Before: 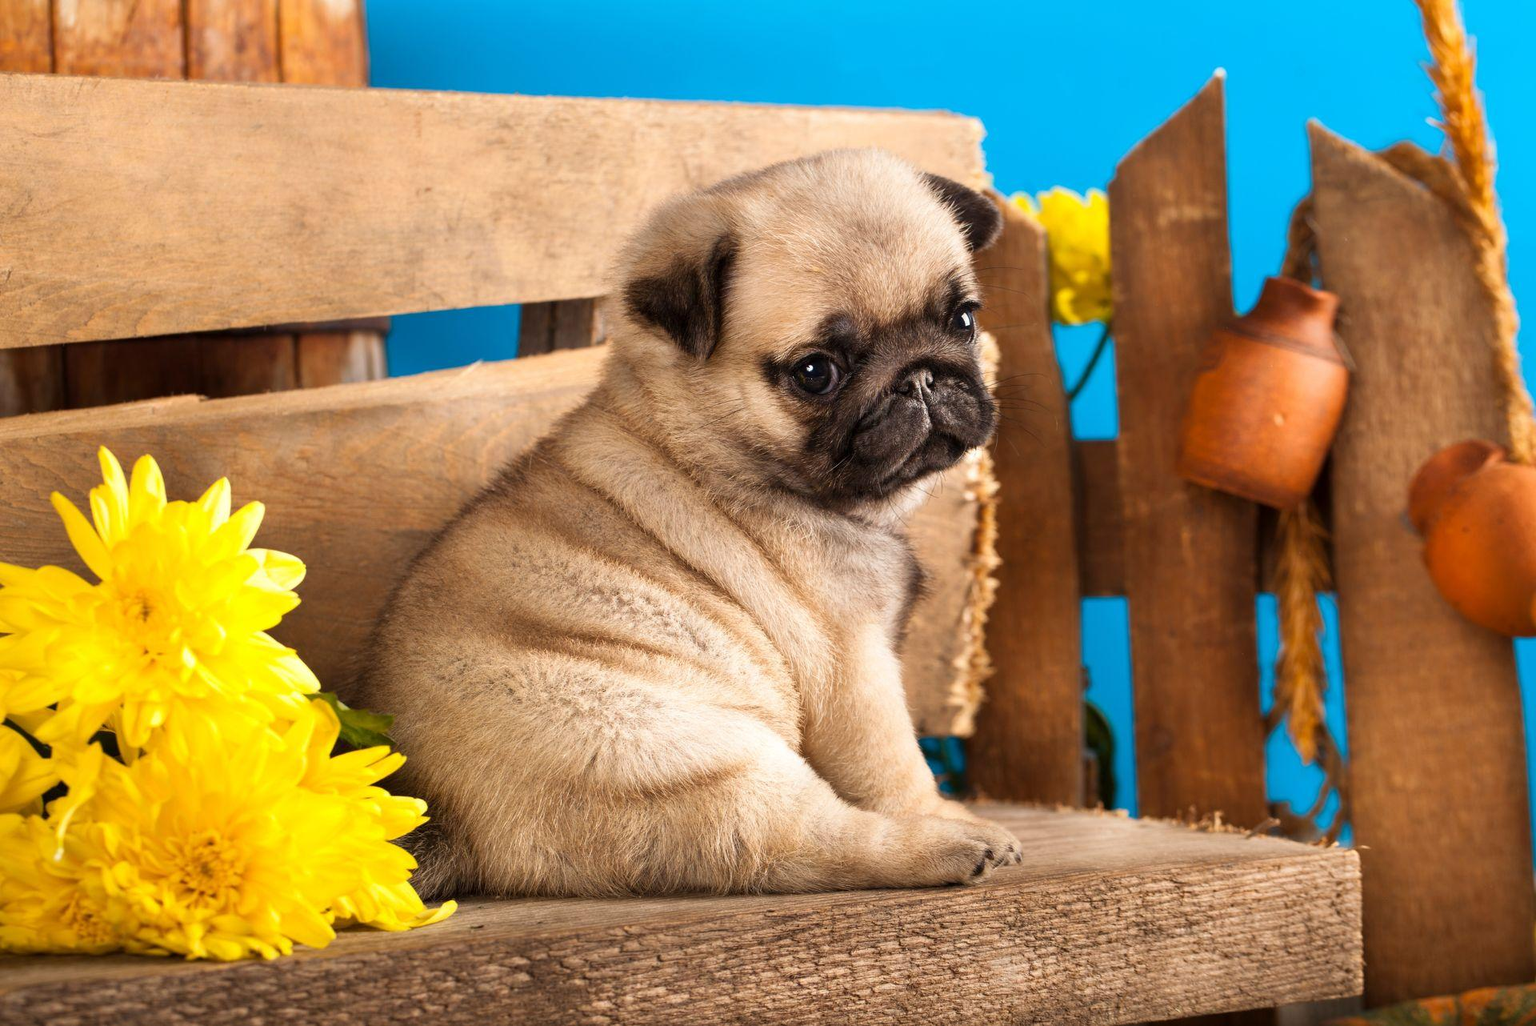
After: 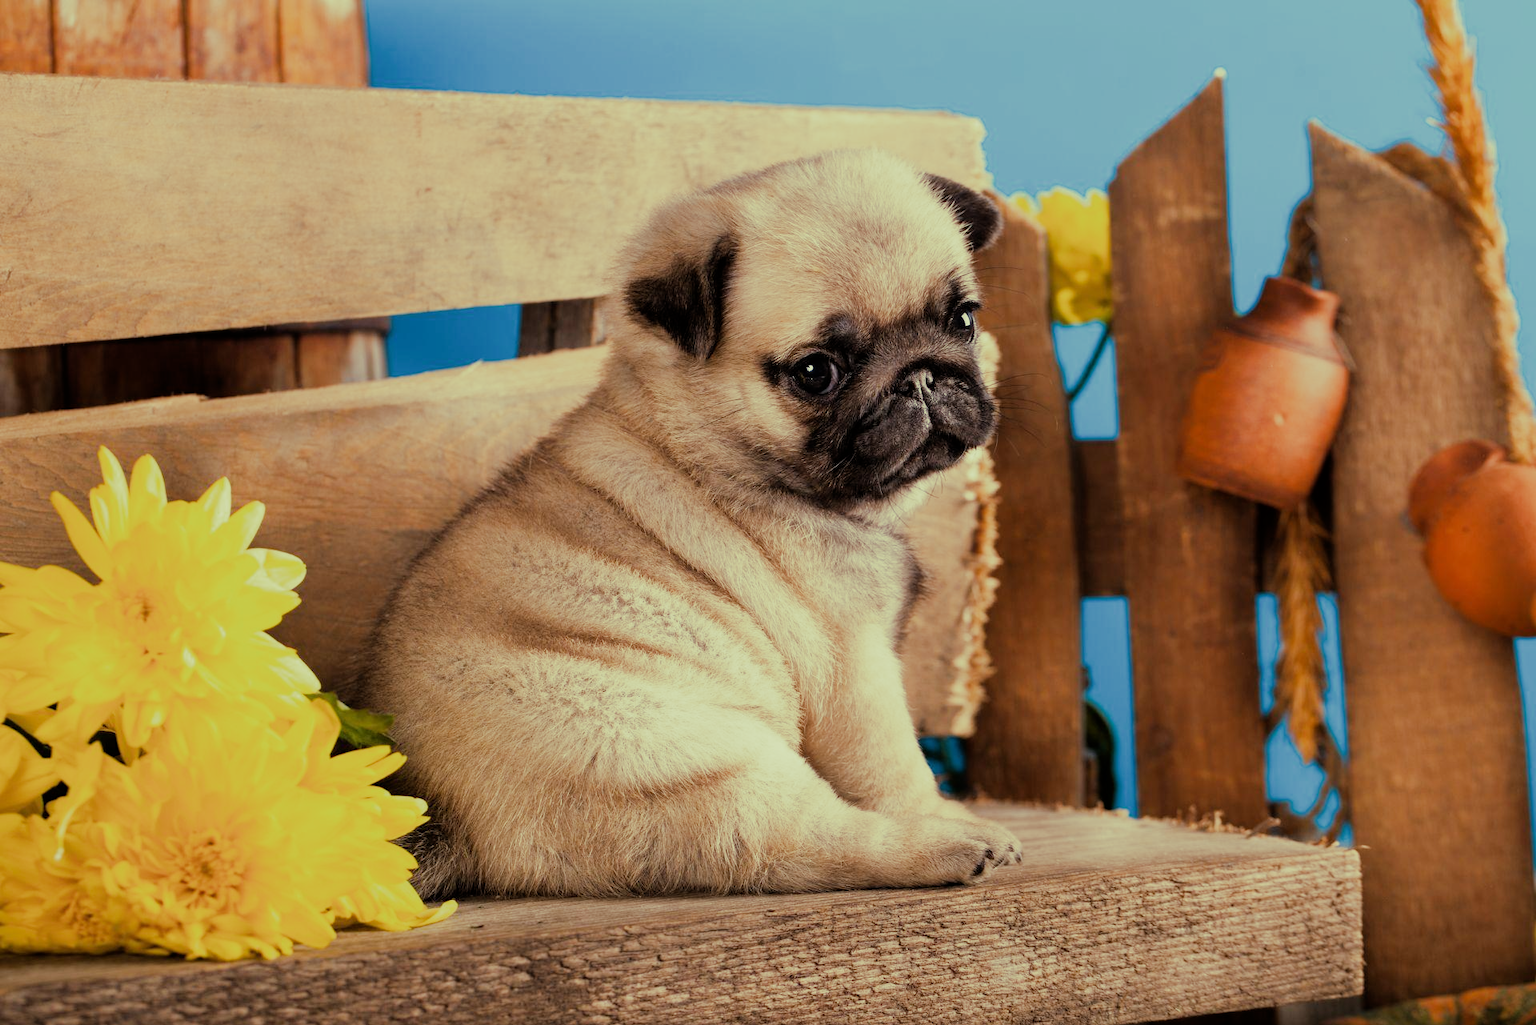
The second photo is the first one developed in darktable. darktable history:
split-toning: shadows › hue 290.82°, shadows › saturation 0.34, highlights › saturation 0.38, balance 0, compress 50%
filmic rgb: black relative exposure -7.15 EV, white relative exposure 5.36 EV, hardness 3.02
